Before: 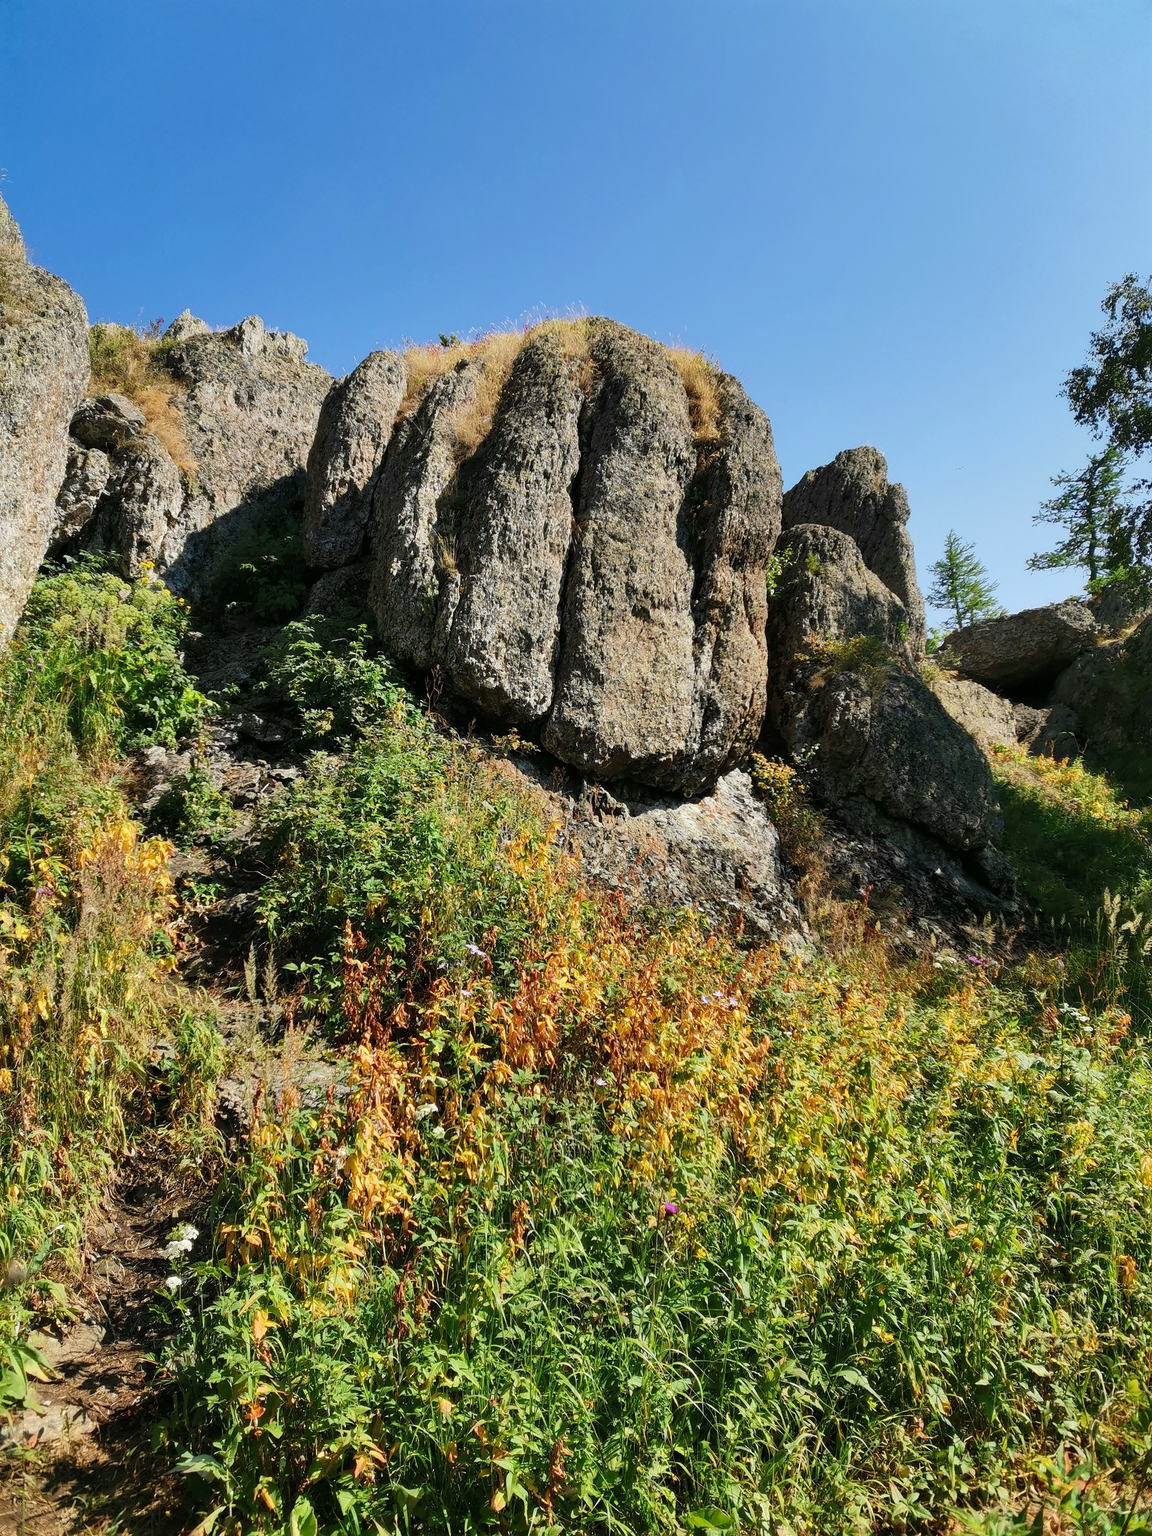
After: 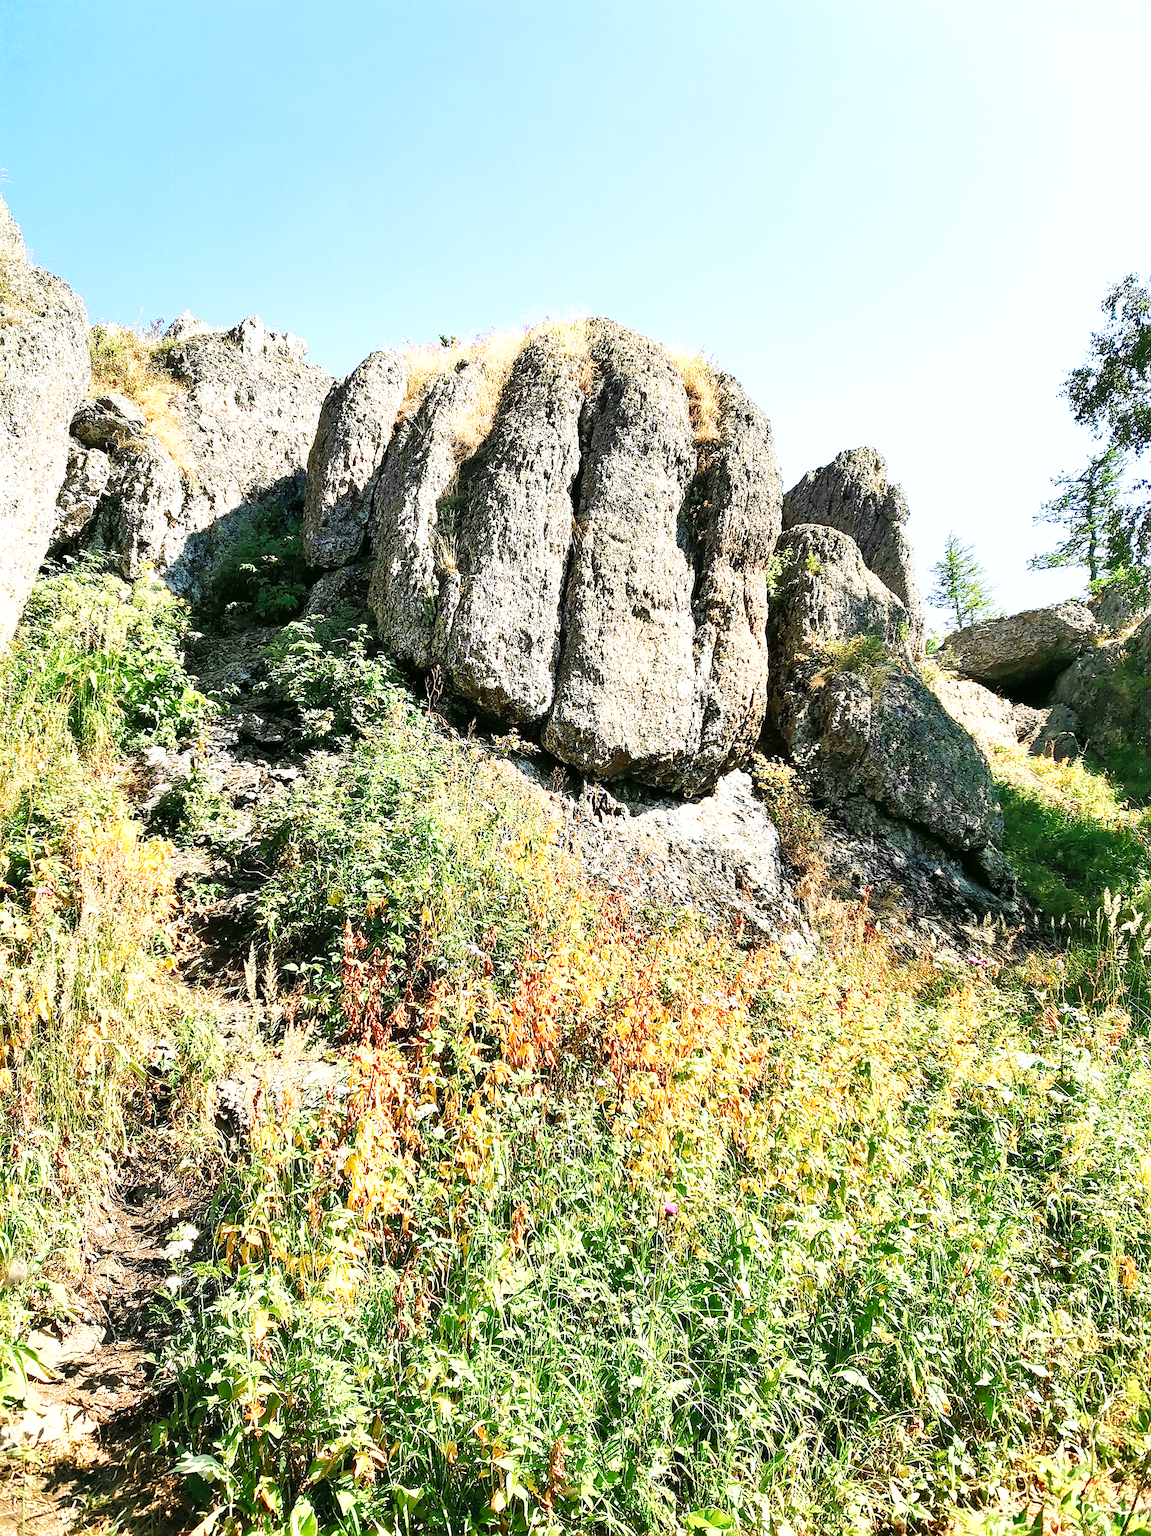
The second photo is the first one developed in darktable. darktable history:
shadows and highlights: shadows 37.27, highlights -26.99, soften with gaussian
base curve: curves: ch0 [(0, 0) (0.008, 0.007) (0.022, 0.029) (0.048, 0.089) (0.092, 0.197) (0.191, 0.399) (0.275, 0.534) (0.357, 0.65) (0.477, 0.78) (0.542, 0.833) (0.799, 0.973) (1, 1)], preserve colors none
sharpen: on, module defaults
exposure: exposure 1.206 EV, compensate exposure bias true, compensate highlight preservation false
